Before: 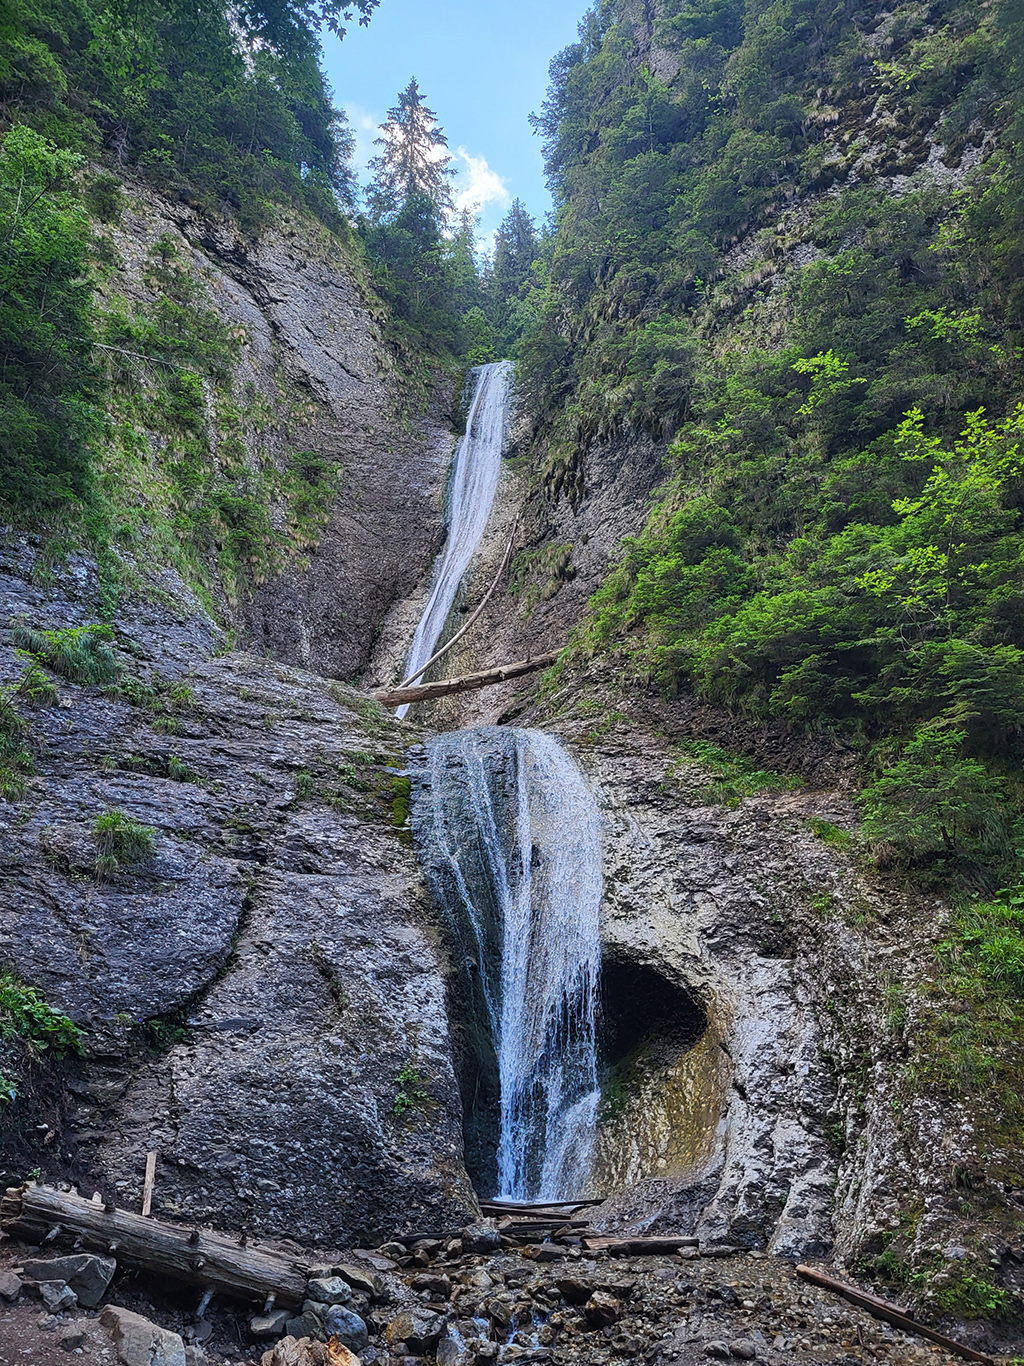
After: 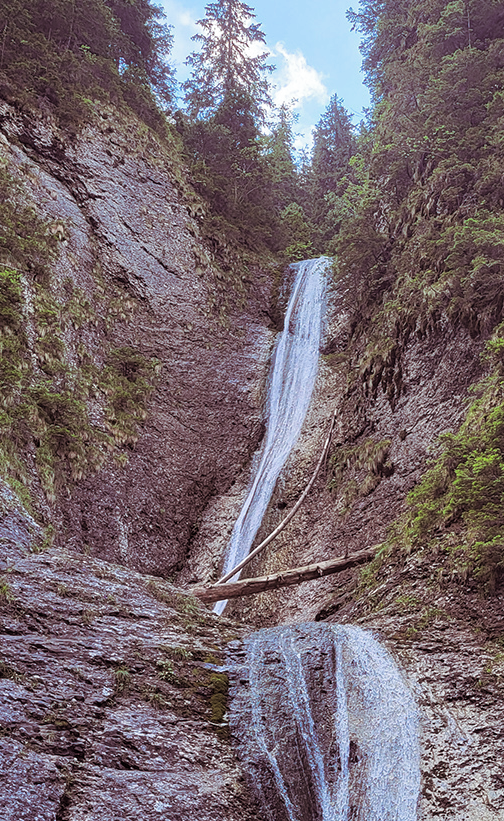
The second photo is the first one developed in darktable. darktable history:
crop: left 17.835%, top 7.675%, right 32.881%, bottom 32.213%
split-toning: shadows › saturation 0.41, highlights › saturation 0, compress 33.55%
